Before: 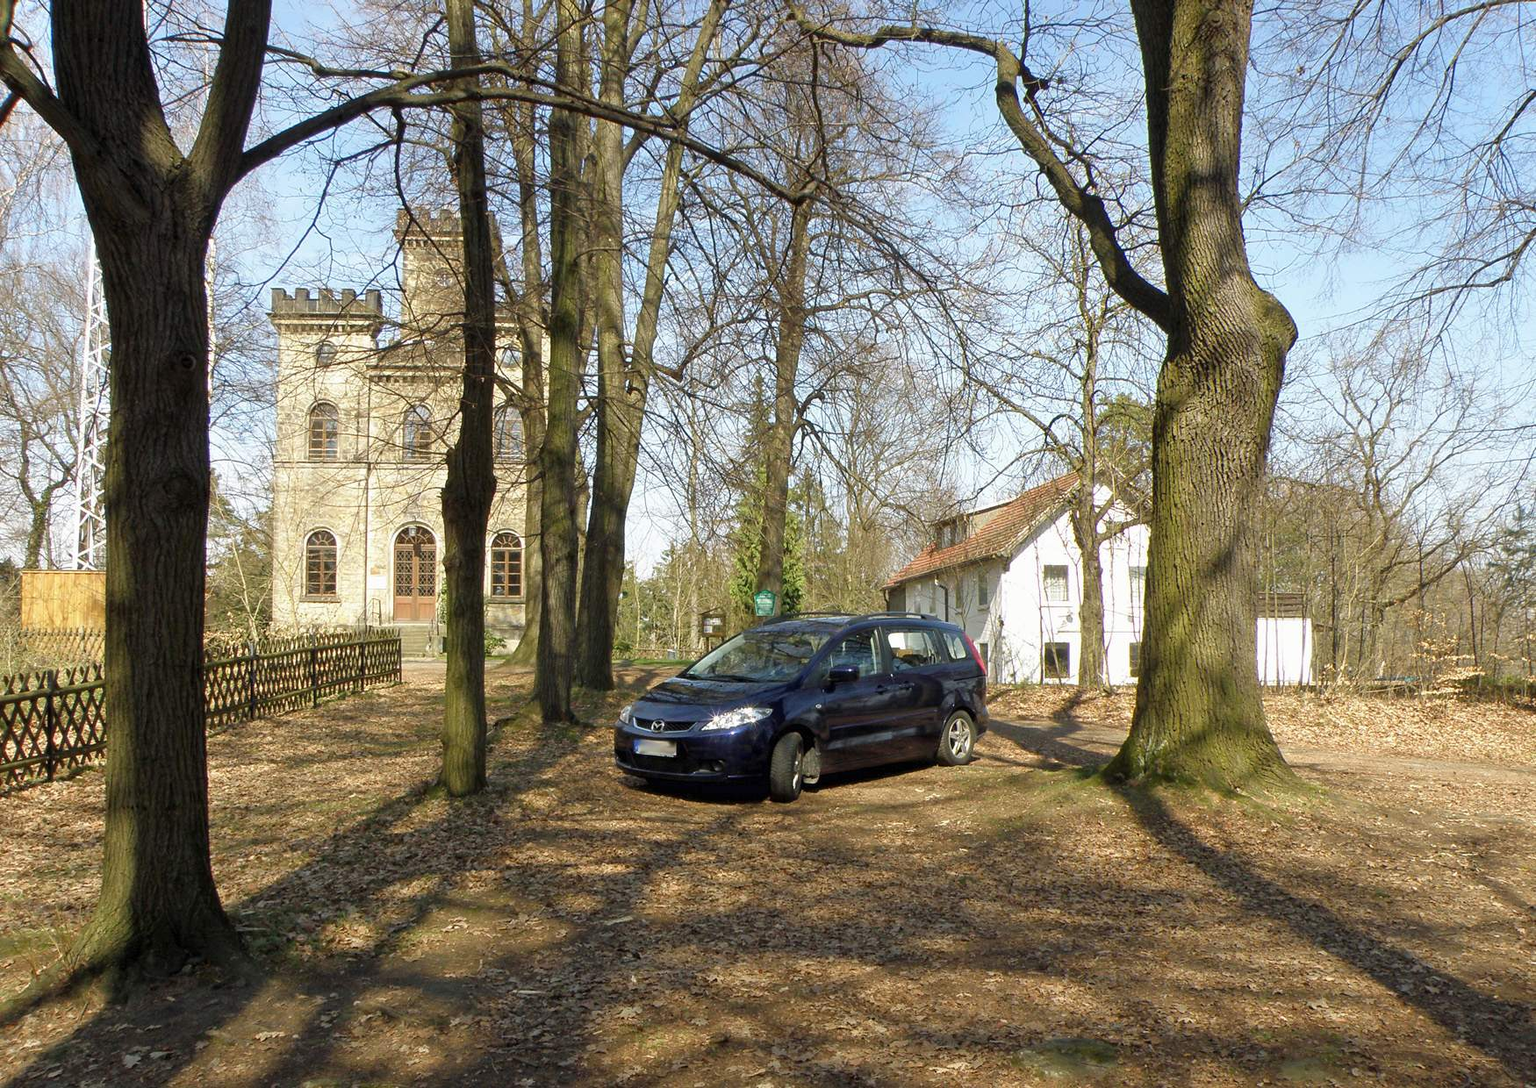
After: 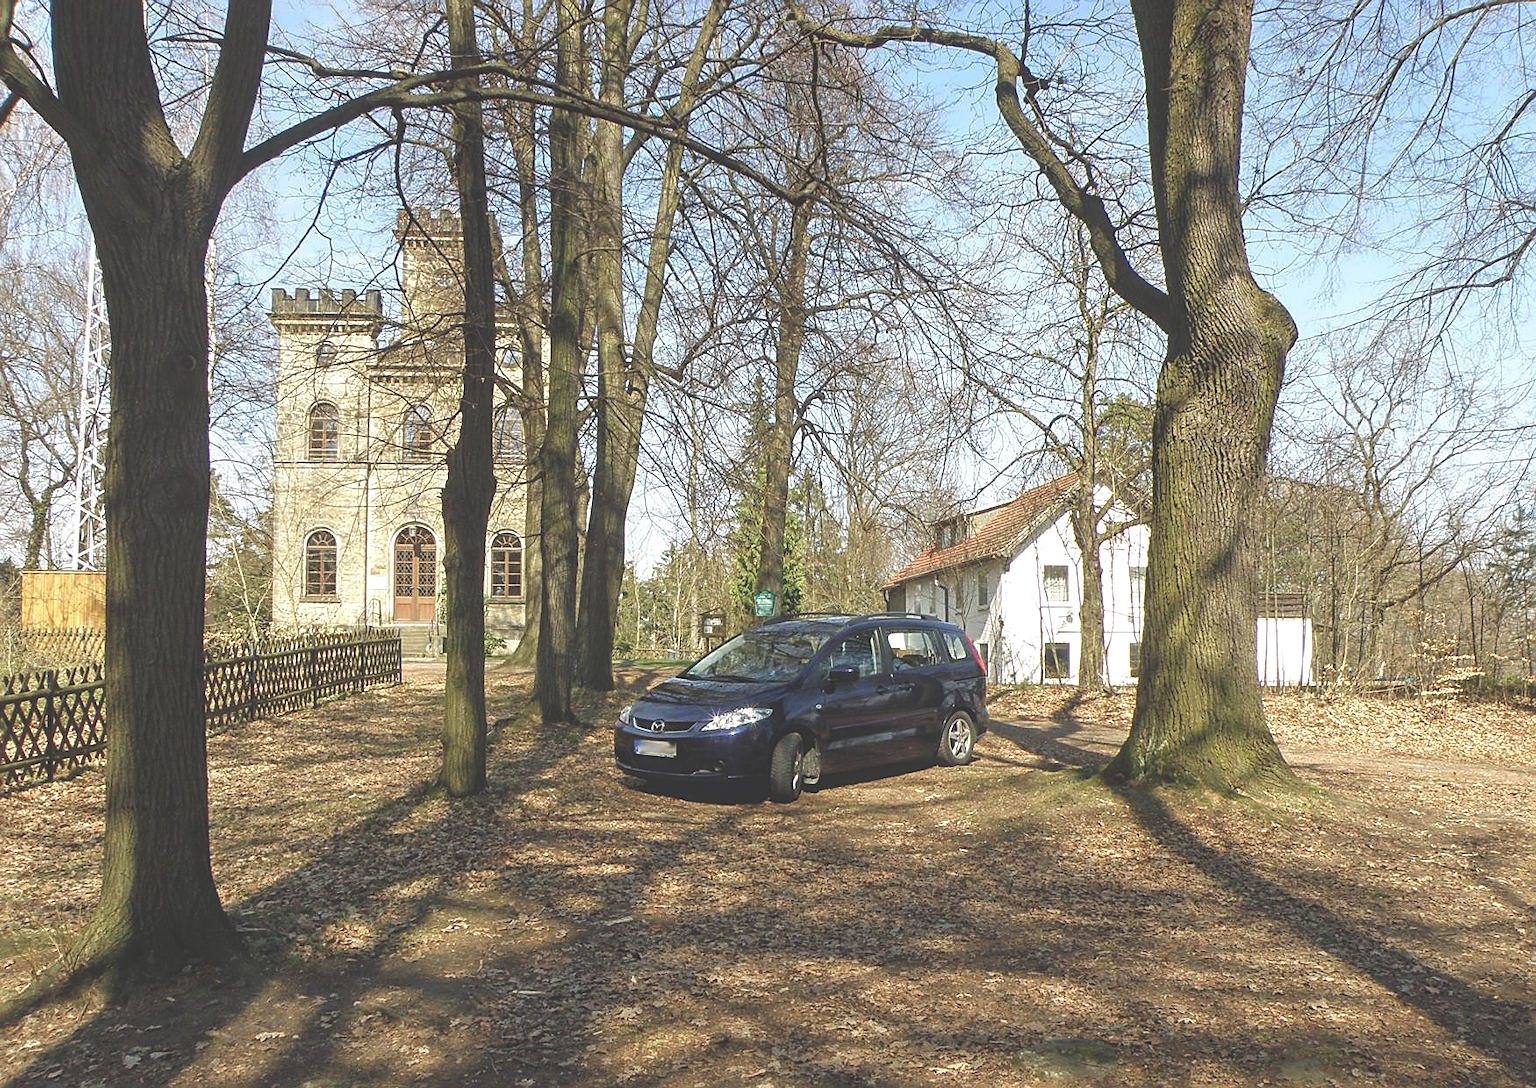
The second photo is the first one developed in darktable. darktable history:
exposure: black level correction -0.042, exposure 0.059 EV, compensate highlight preservation false
sharpen: on, module defaults
local contrast: on, module defaults
